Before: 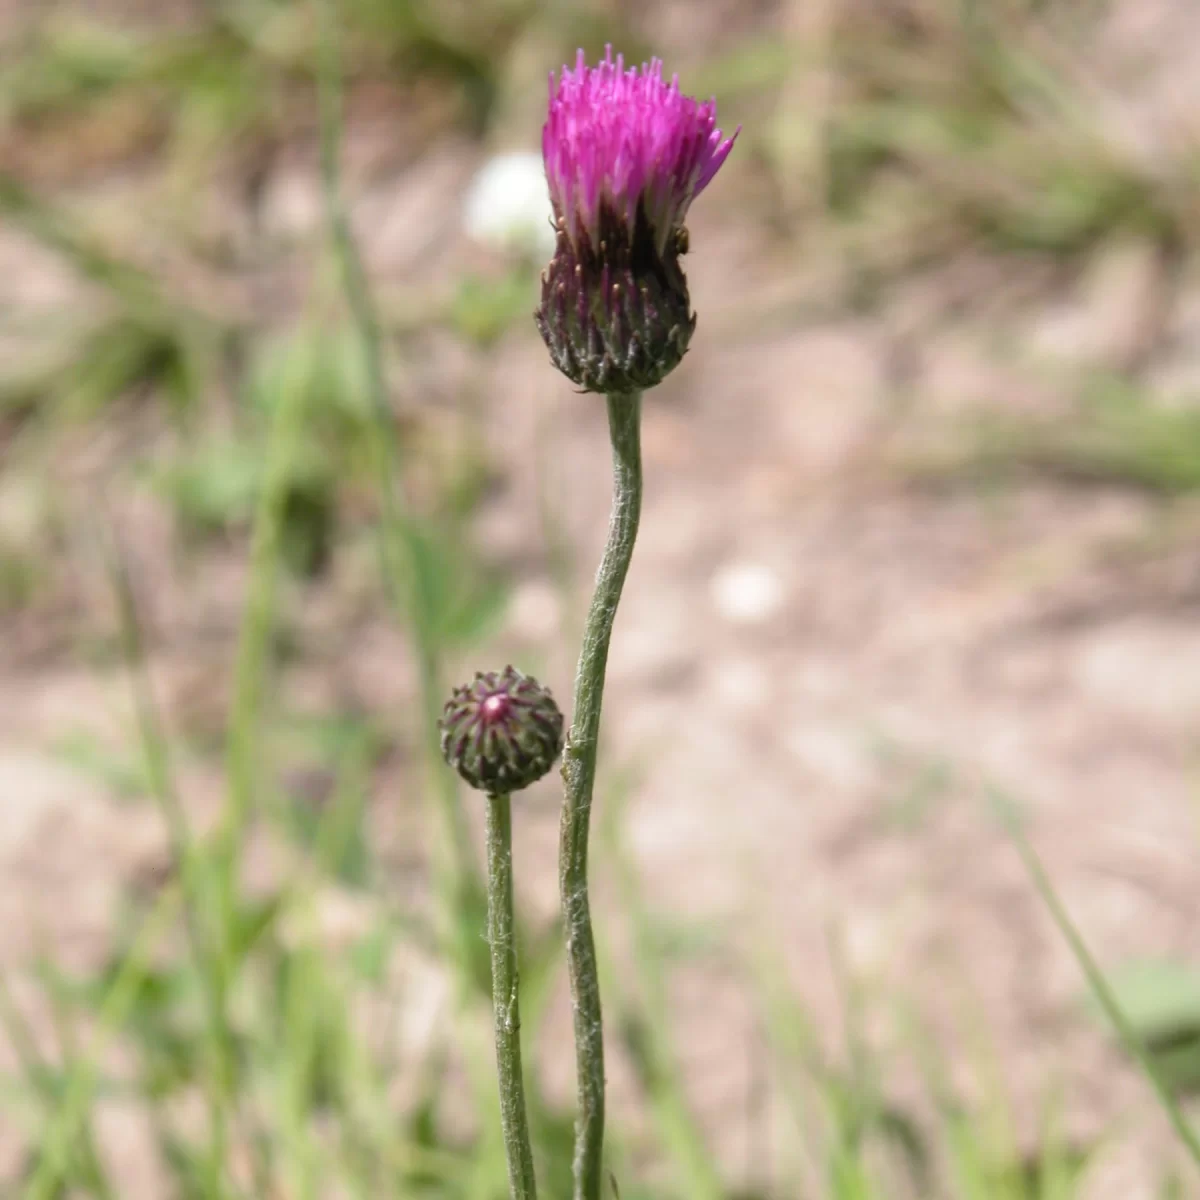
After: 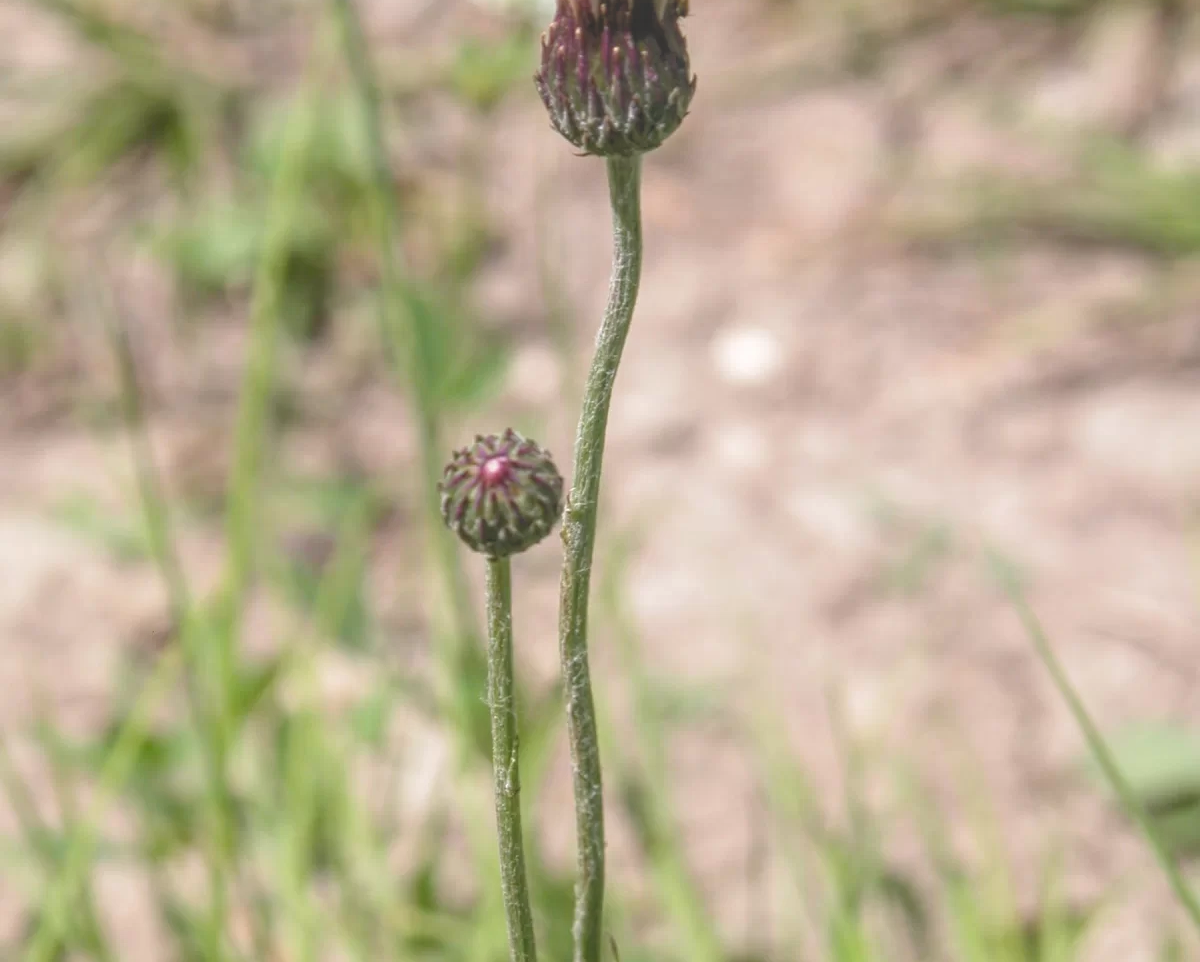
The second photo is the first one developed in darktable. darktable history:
local contrast: highlights 72%, shadows 12%, midtone range 0.197
crop and rotate: top 19.829%
